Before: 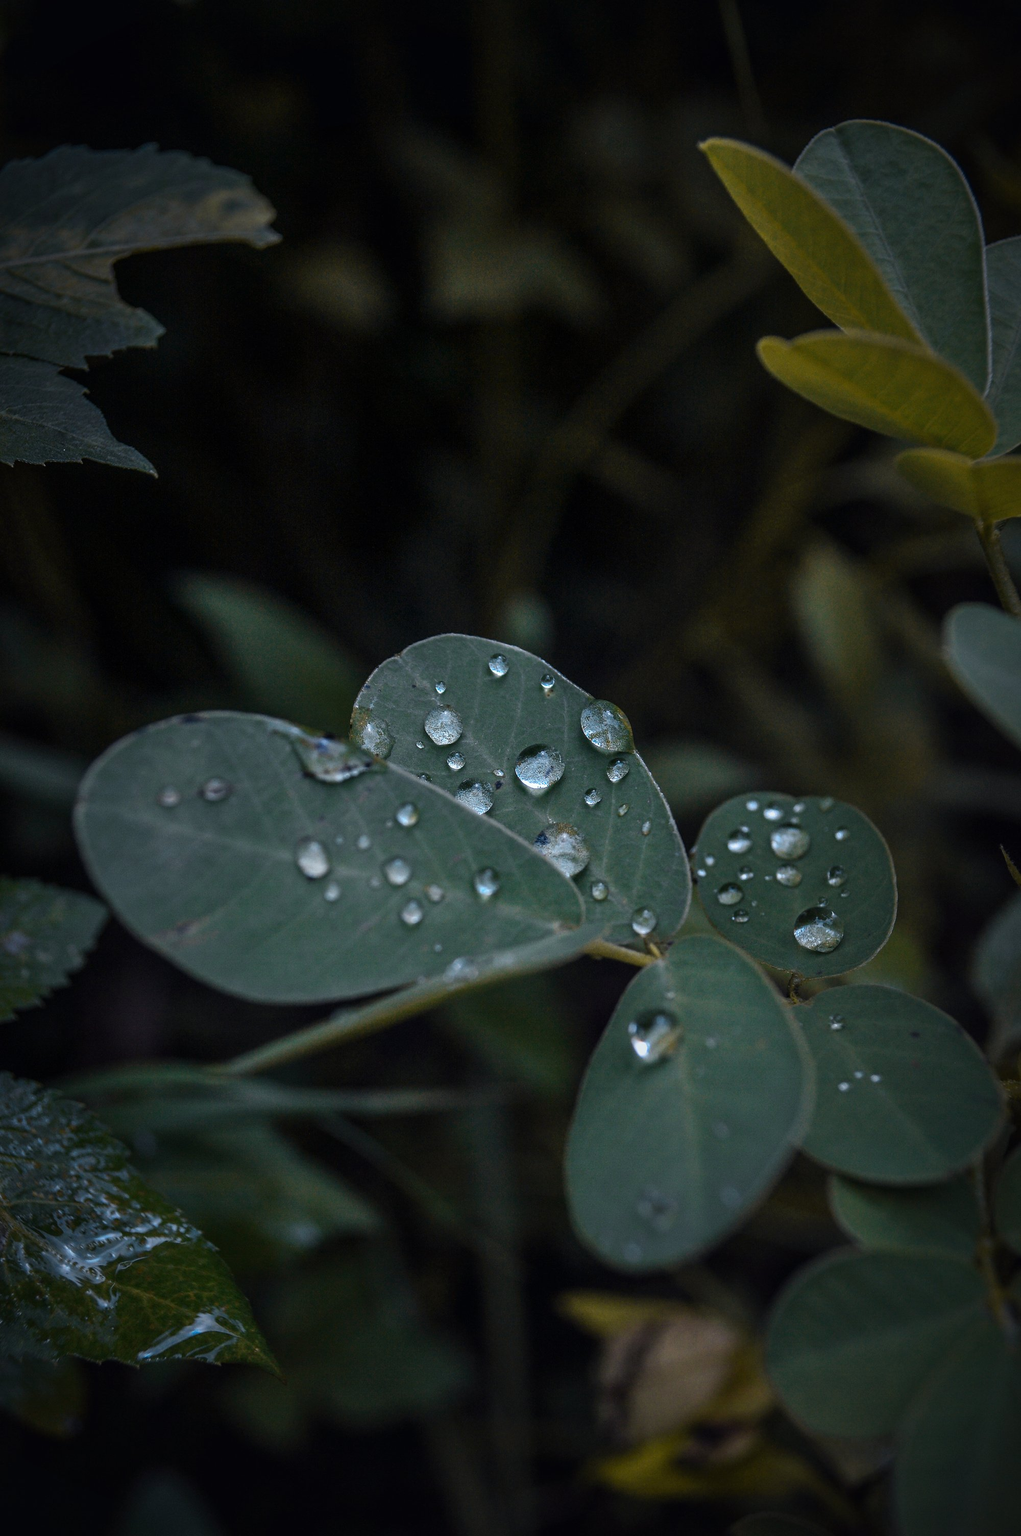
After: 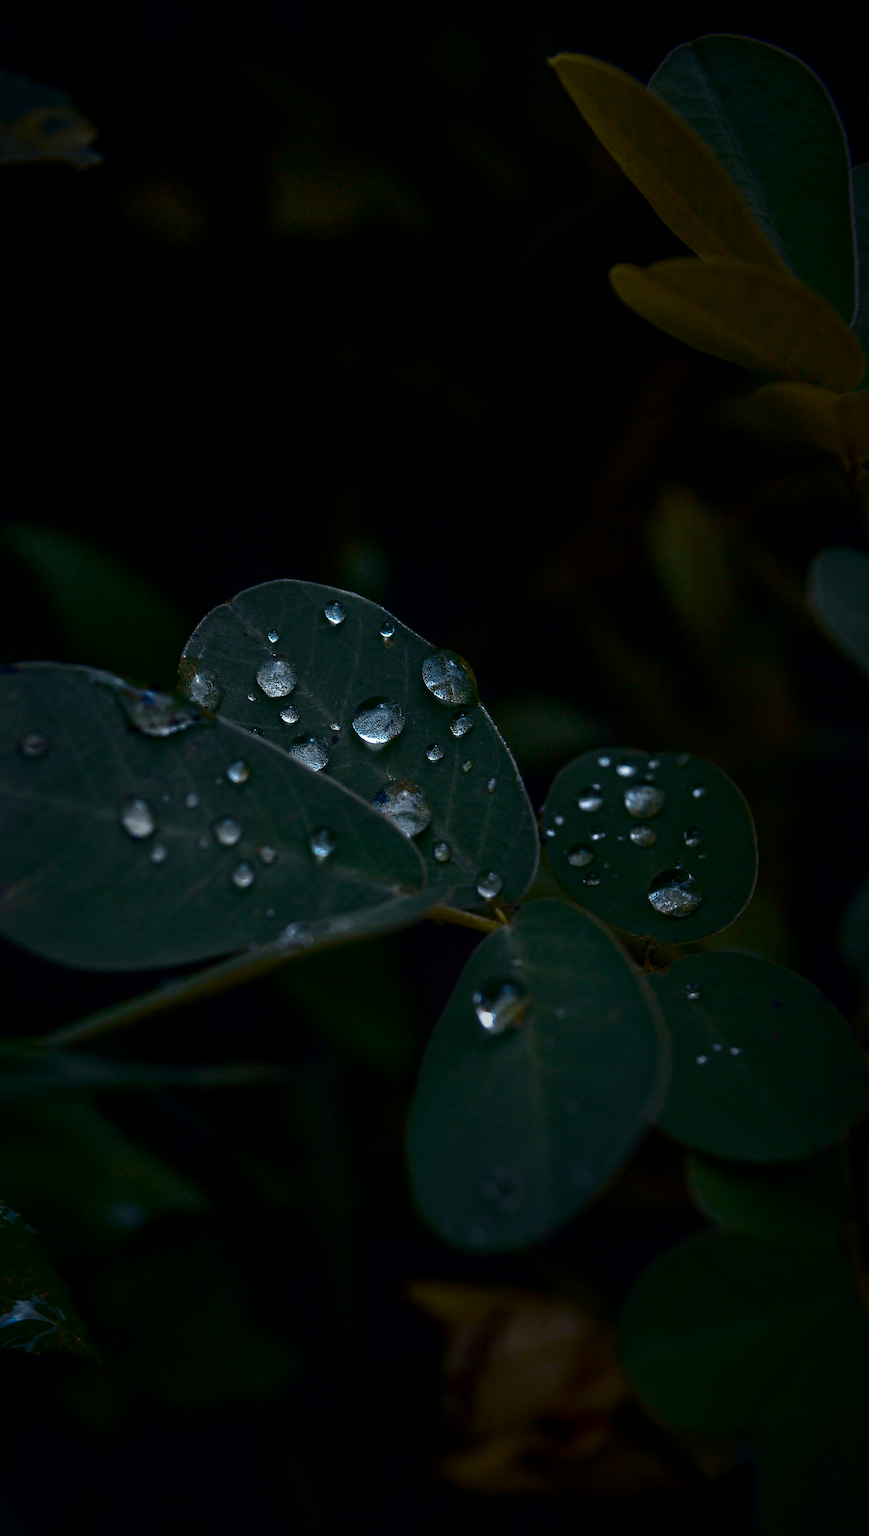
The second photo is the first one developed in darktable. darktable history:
crop and rotate: left 17.959%, top 5.771%, right 1.742%
bloom: on, module defaults
contrast brightness saturation: brightness -0.52
exposure: black level correction 0.001, compensate highlight preservation false
